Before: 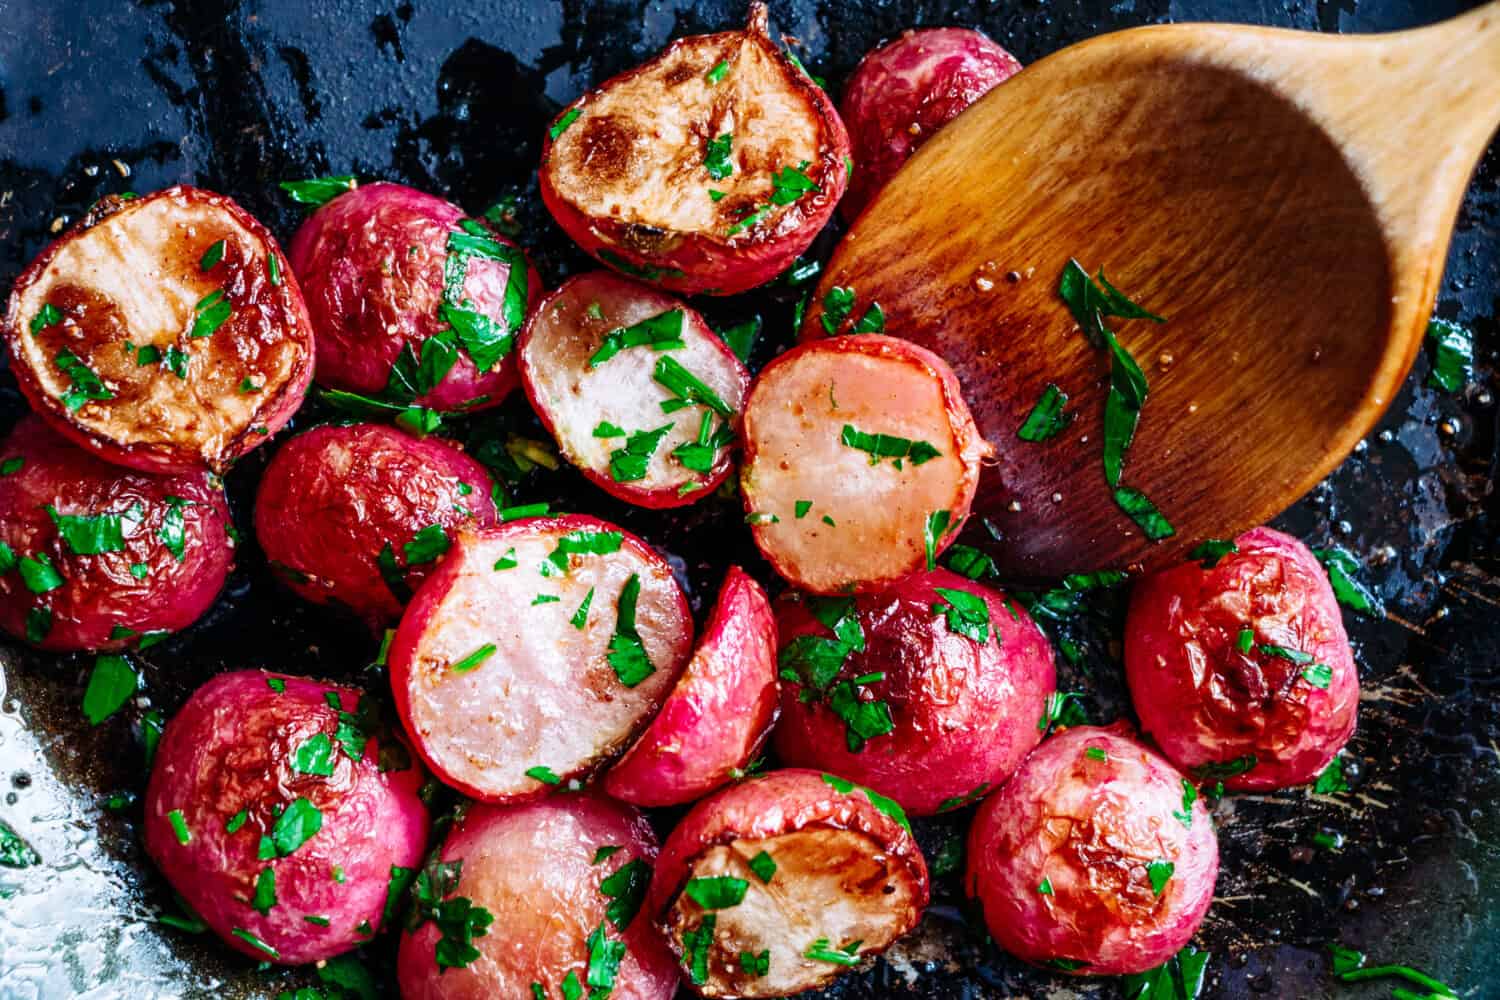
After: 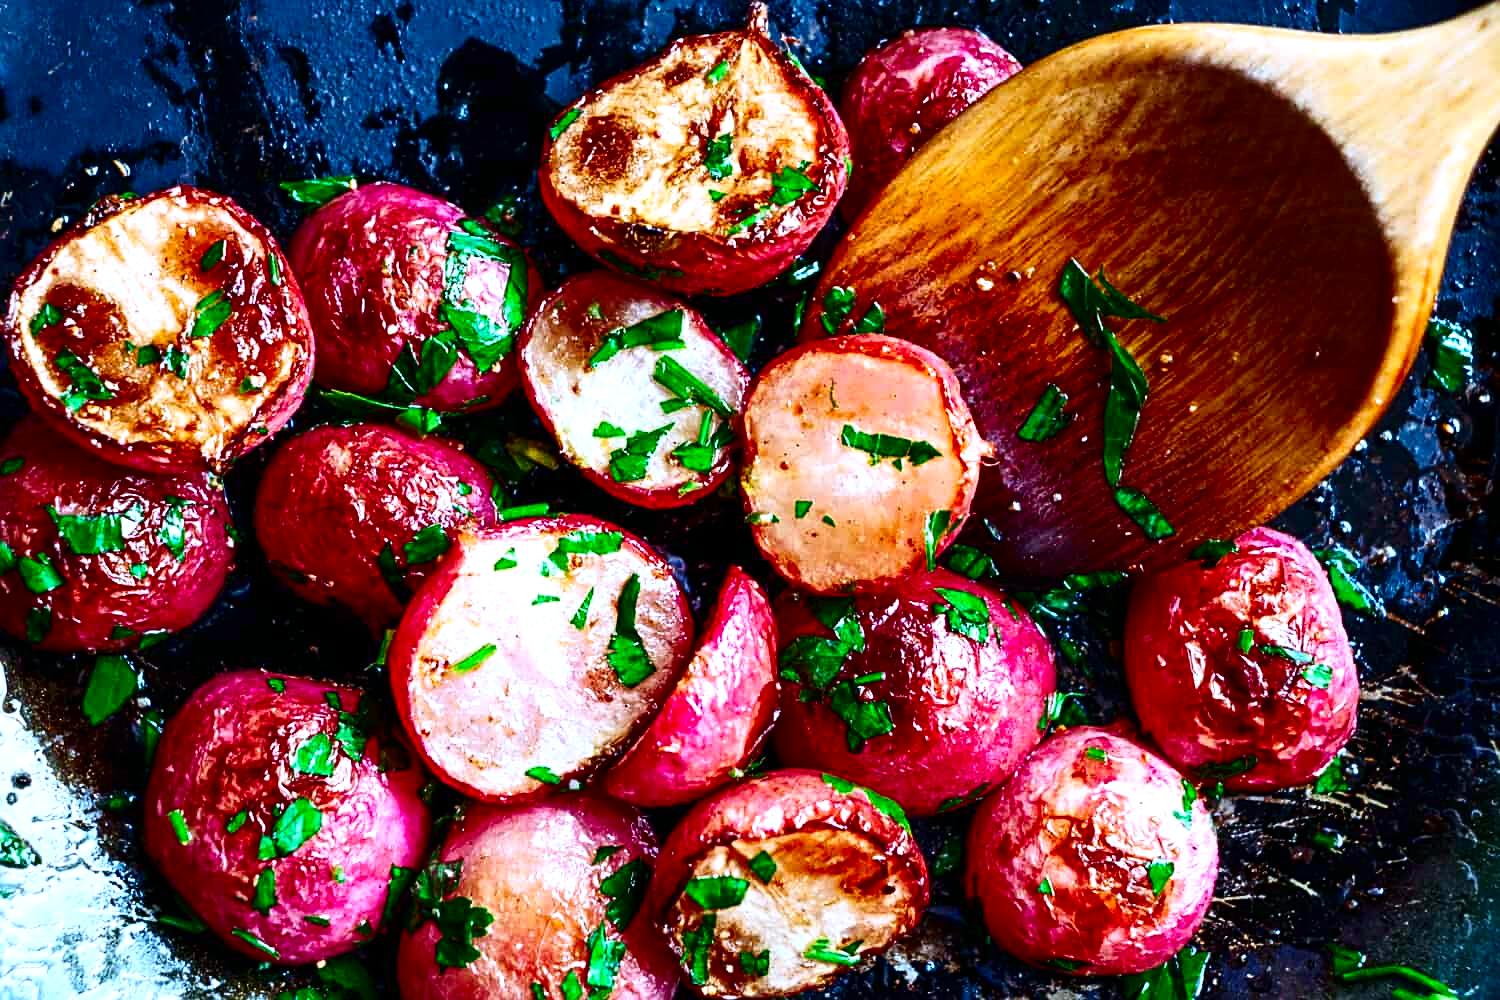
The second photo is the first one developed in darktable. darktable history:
white balance: red 0.924, blue 1.095
sharpen: on, module defaults
contrast brightness saturation: contrast 0.19, brightness -0.11, saturation 0.21
exposure: exposure 0.493 EV, compensate highlight preservation false
